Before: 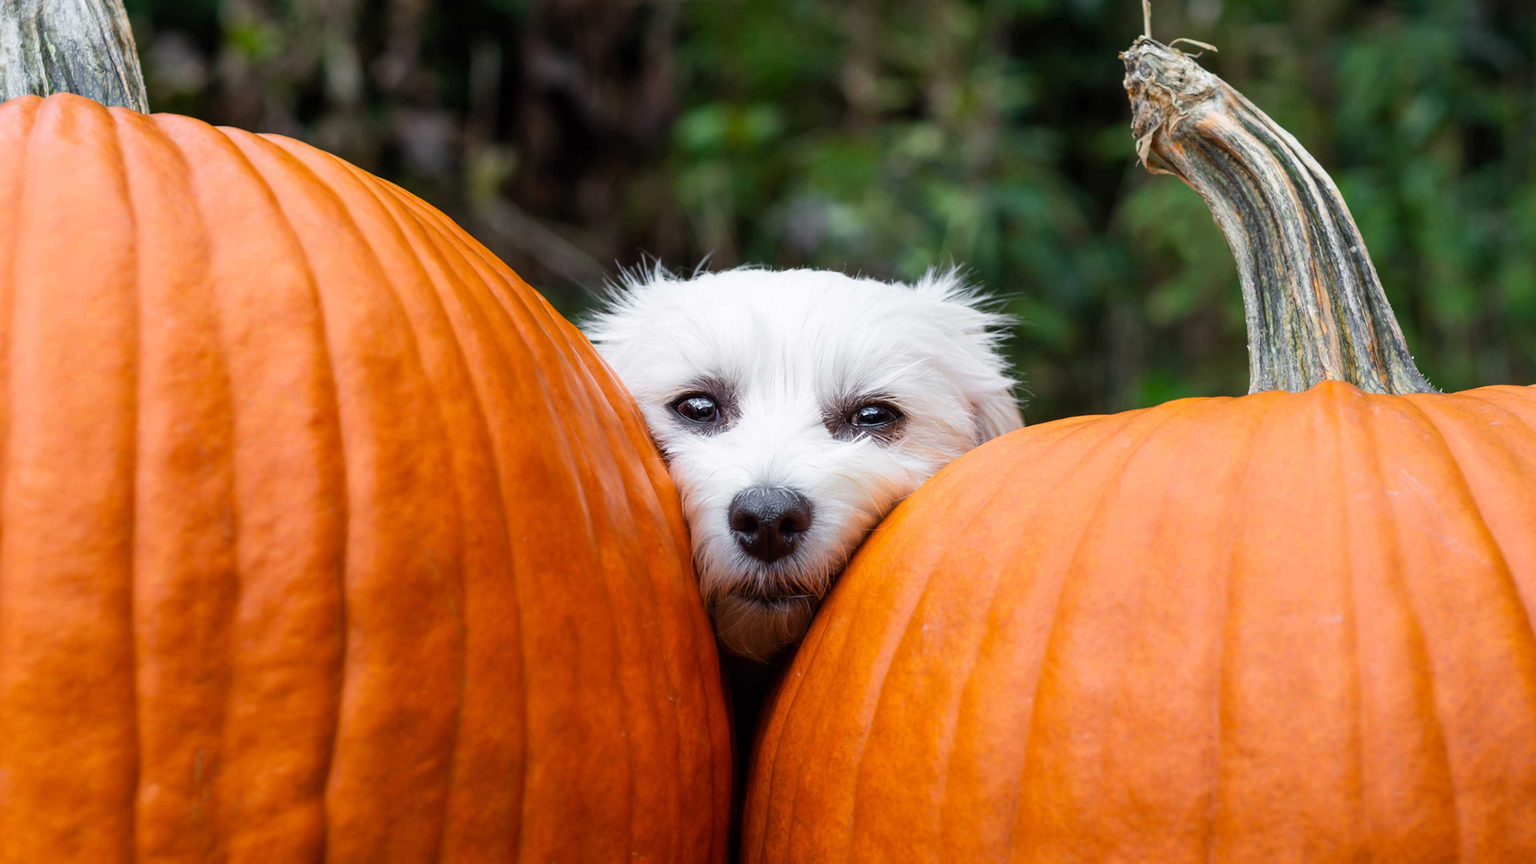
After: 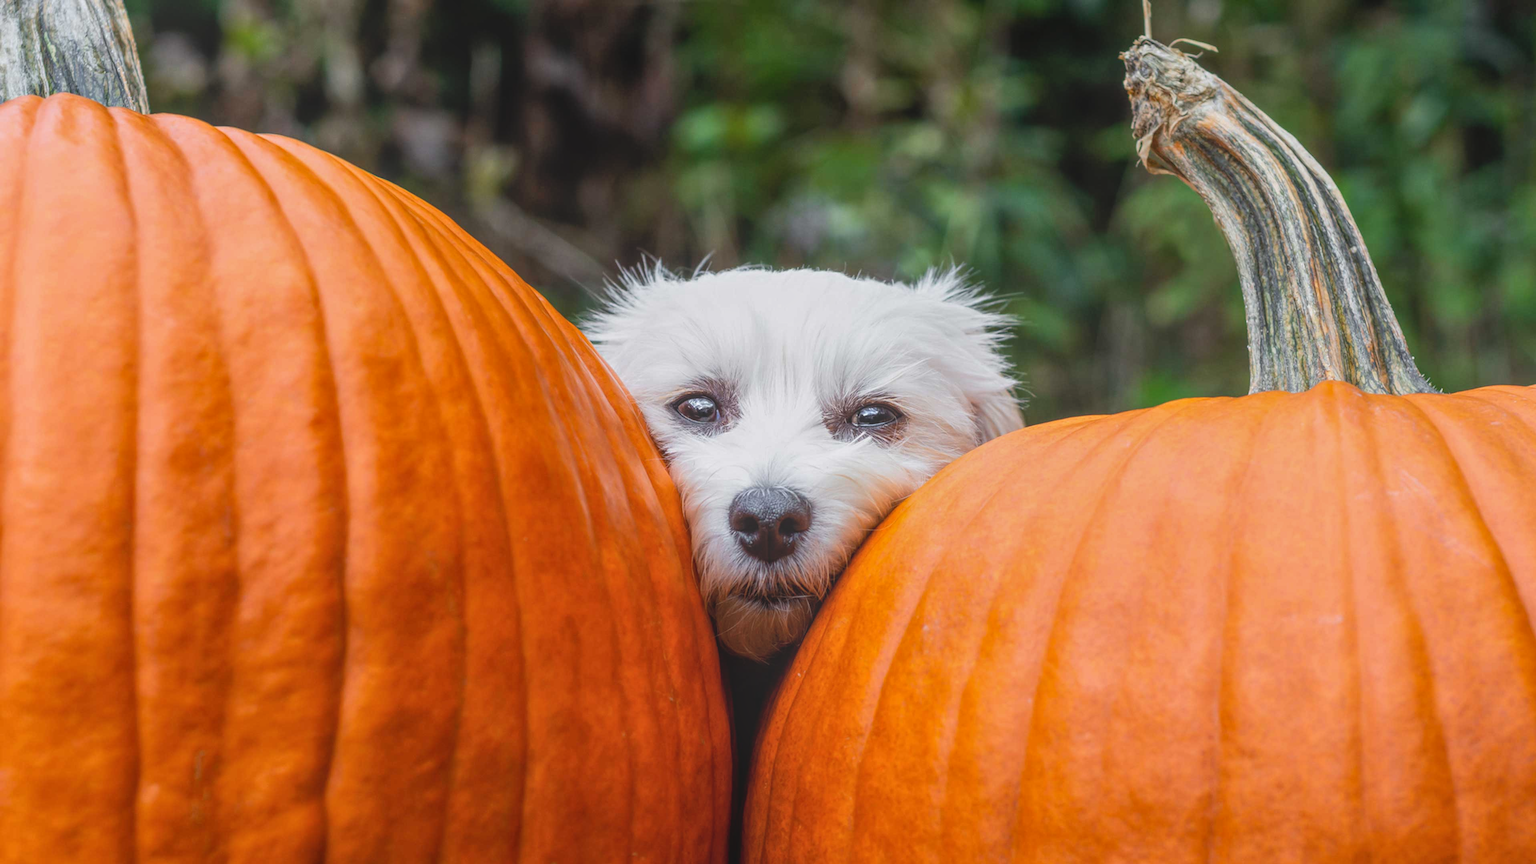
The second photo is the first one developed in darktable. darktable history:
exposure: exposure -0.04 EV, compensate exposure bias true, compensate highlight preservation false
local contrast: highlights 73%, shadows 19%, midtone range 0.193
